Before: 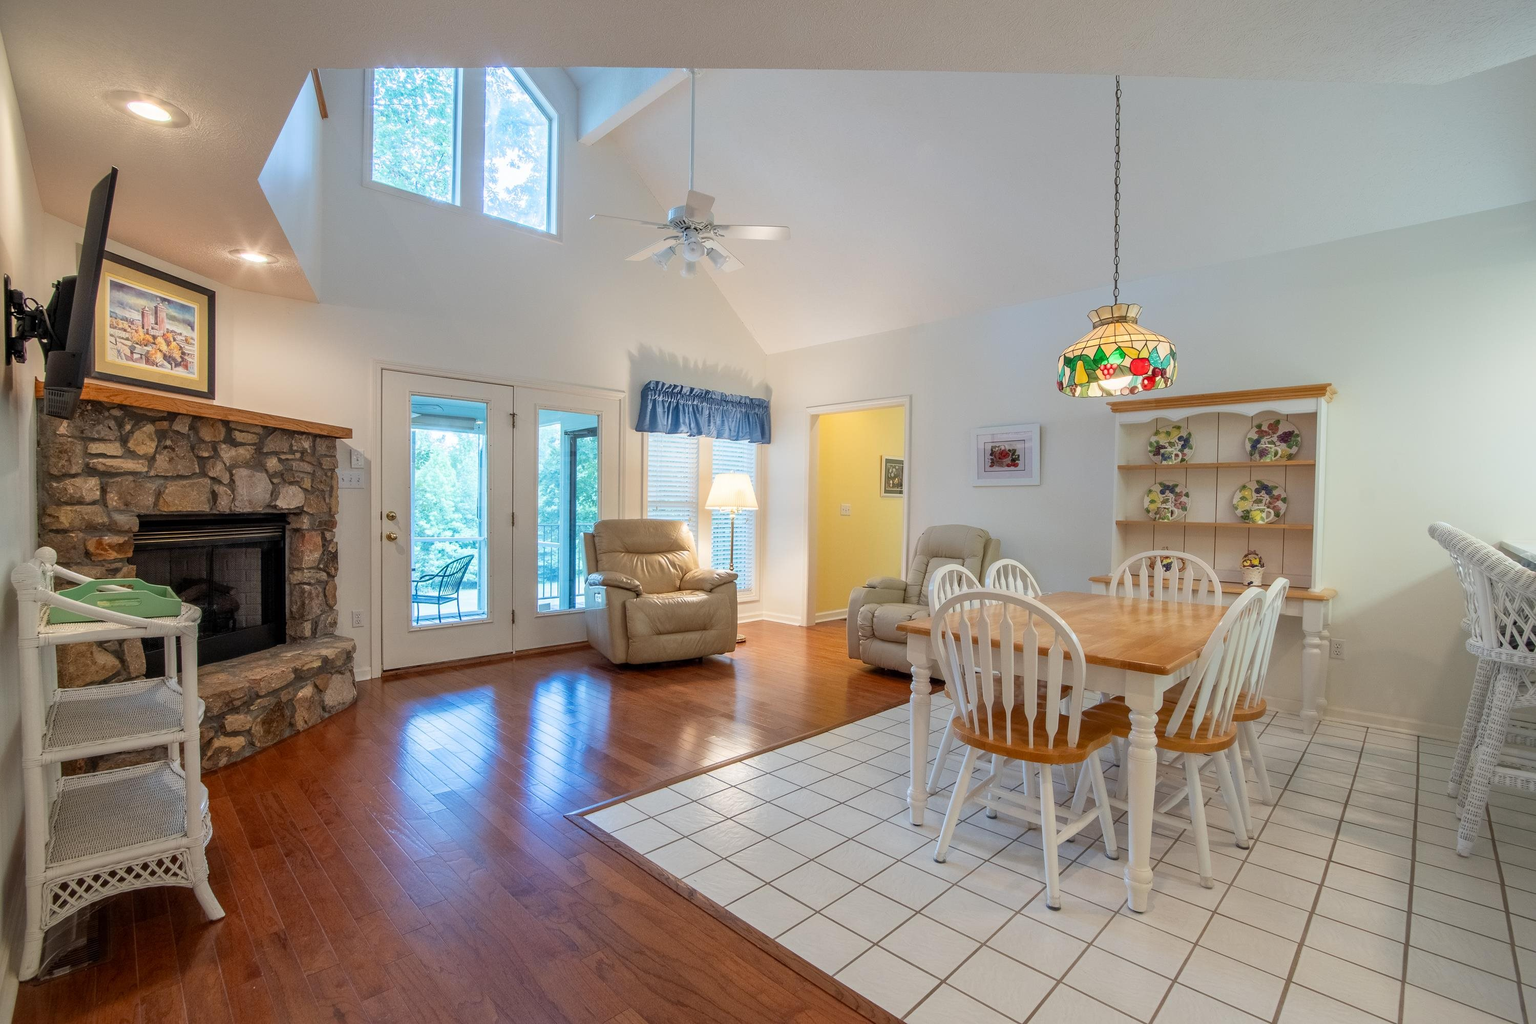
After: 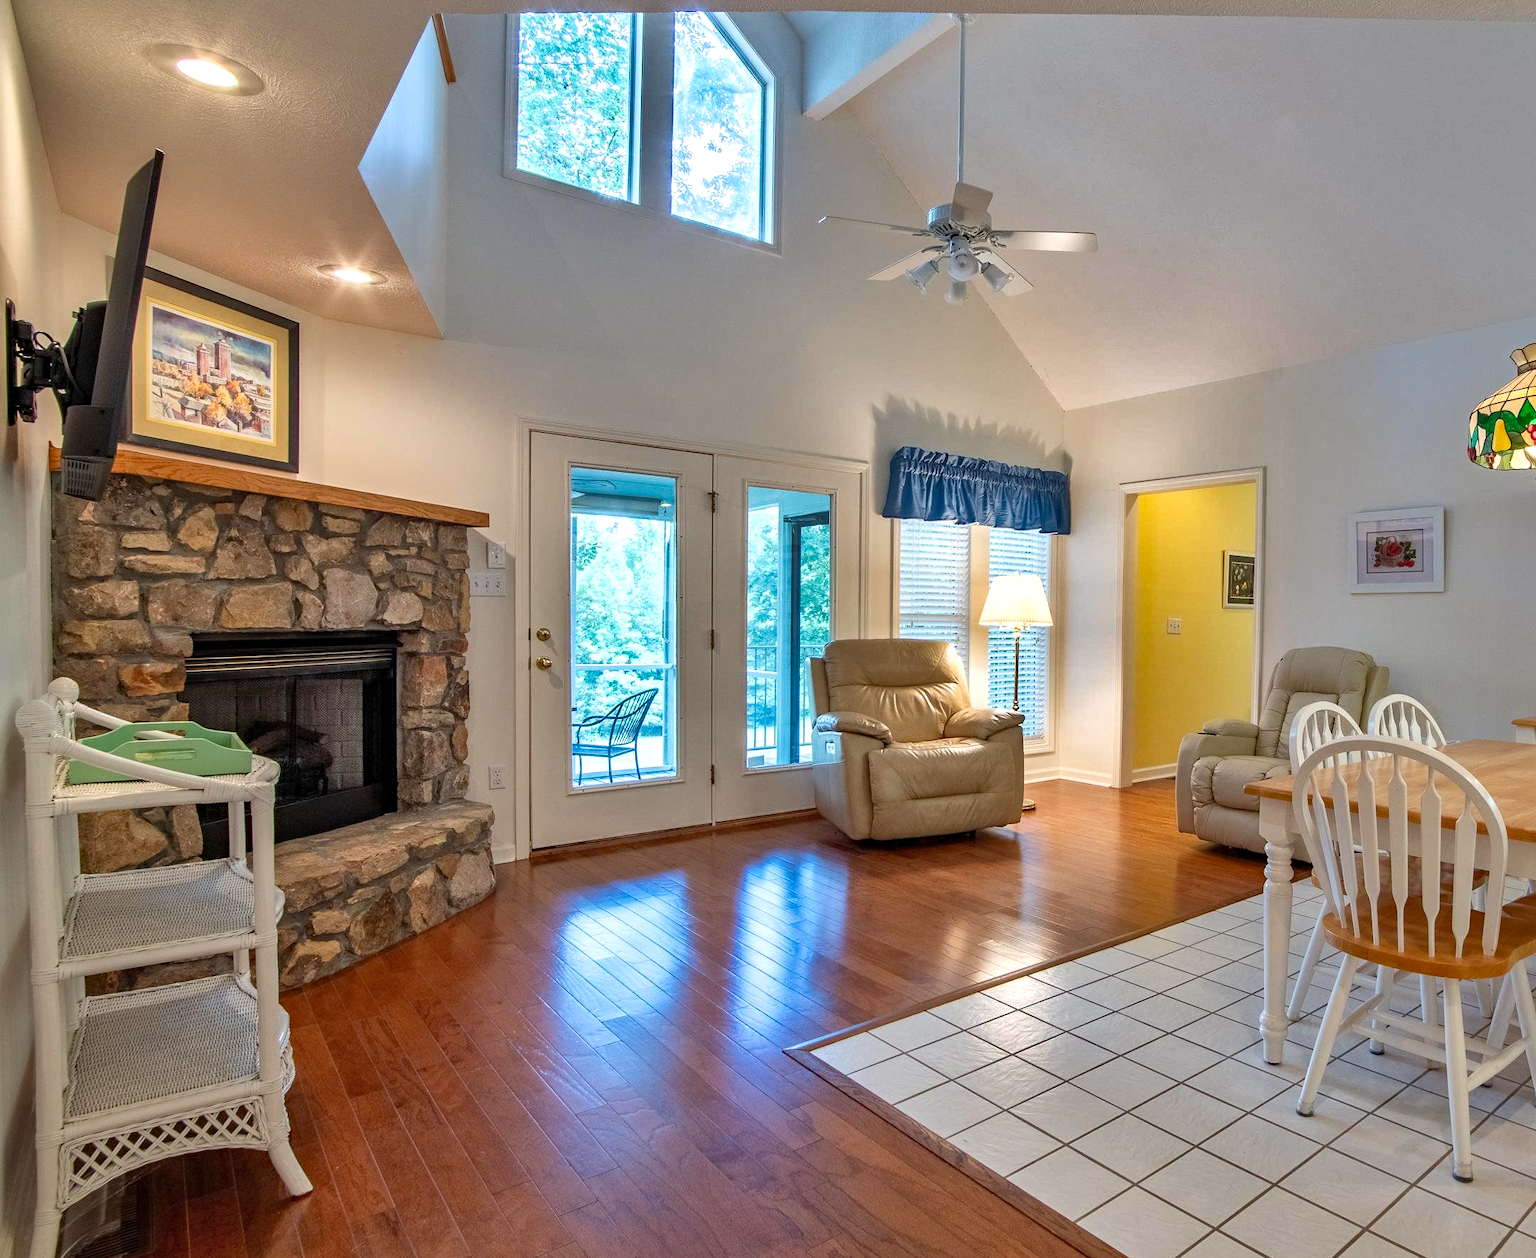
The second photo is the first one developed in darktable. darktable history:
crop: top 5.776%, right 27.842%, bottom 5.643%
exposure: exposure 0.298 EV, compensate highlight preservation false
shadows and highlights: radius 101.33, shadows 50.81, highlights -65.18, soften with gaussian
haze removal: compatibility mode true, adaptive false
